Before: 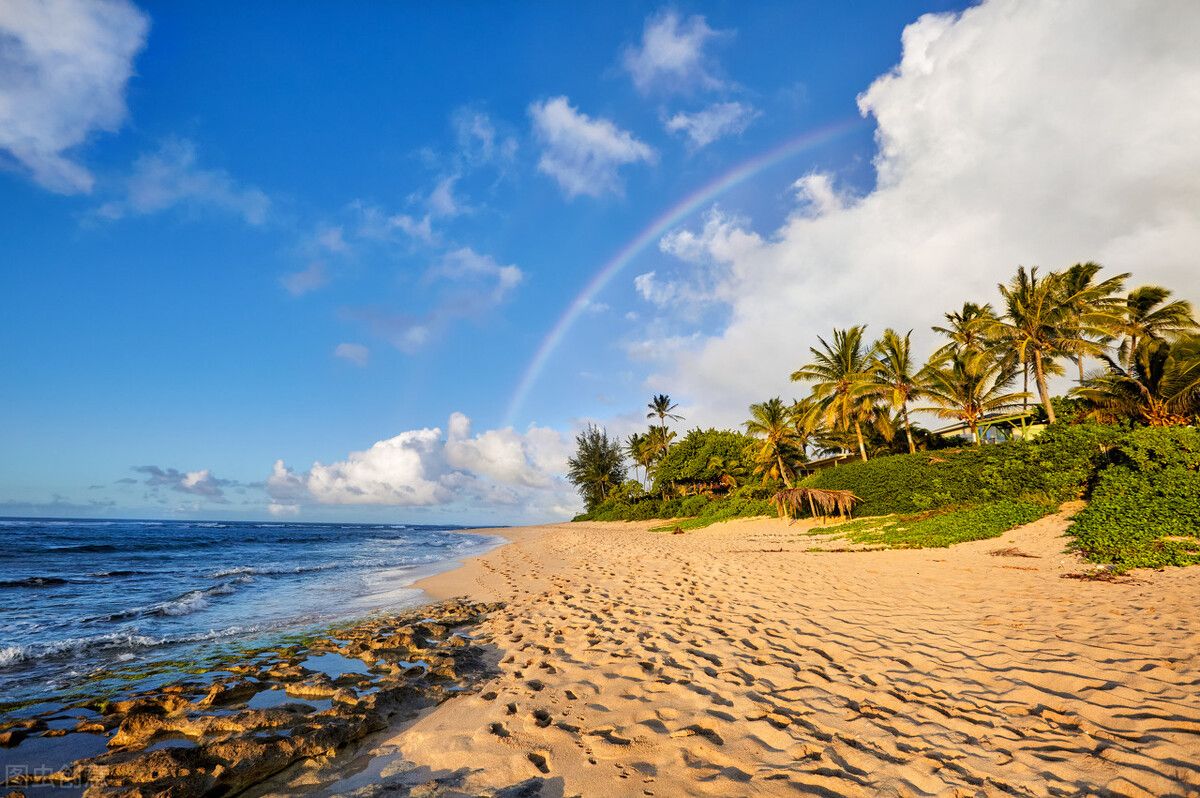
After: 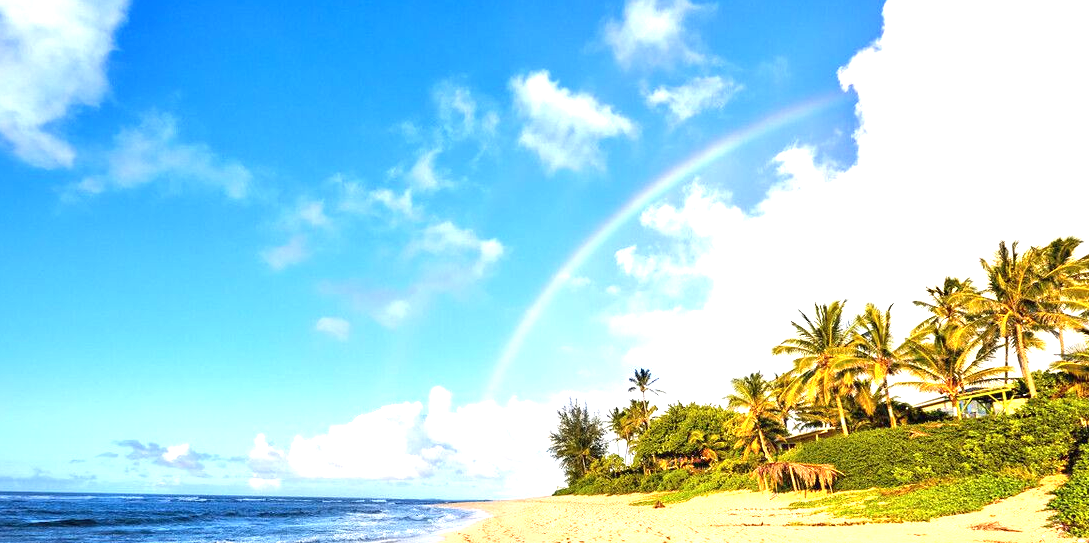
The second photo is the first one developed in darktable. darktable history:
crop: left 1.618%, top 3.382%, right 7.63%, bottom 28.502%
exposure: black level correction 0, exposure 1.296 EV, compensate highlight preservation false
color calibration: illuminant same as pipeline (D50), adaptation none (bypass), x 0.332, y 0.335, temperature 5017.14 K, gamut compression 0.974
